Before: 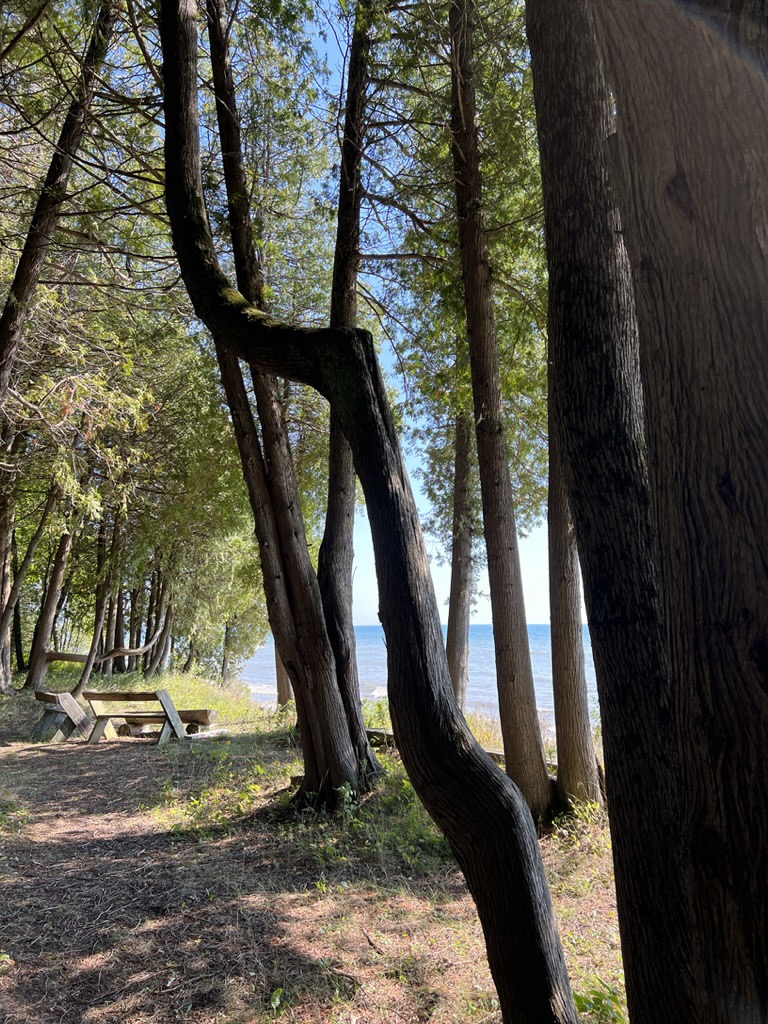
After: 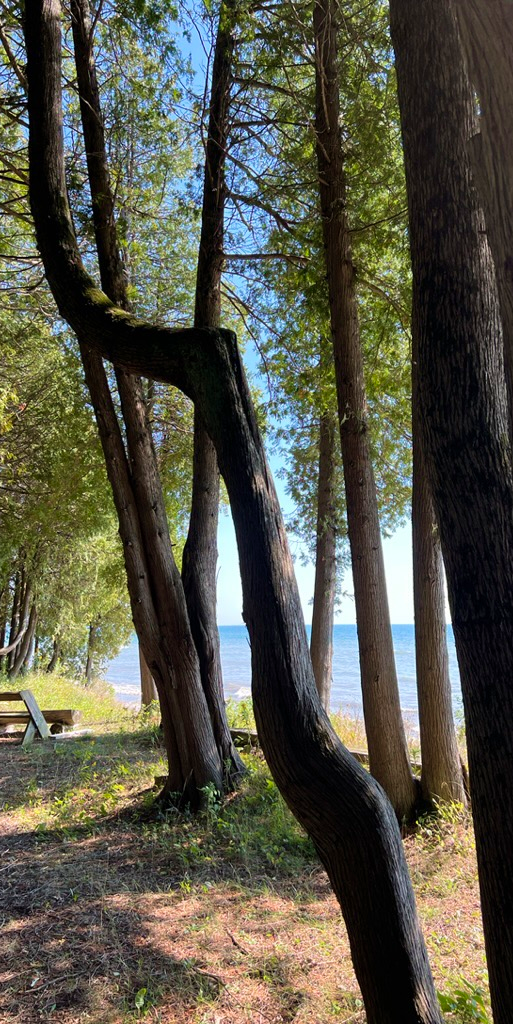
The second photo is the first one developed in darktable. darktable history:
crop and rotate: left 17.732%, right 15.423%
velvia: on, module defaults
